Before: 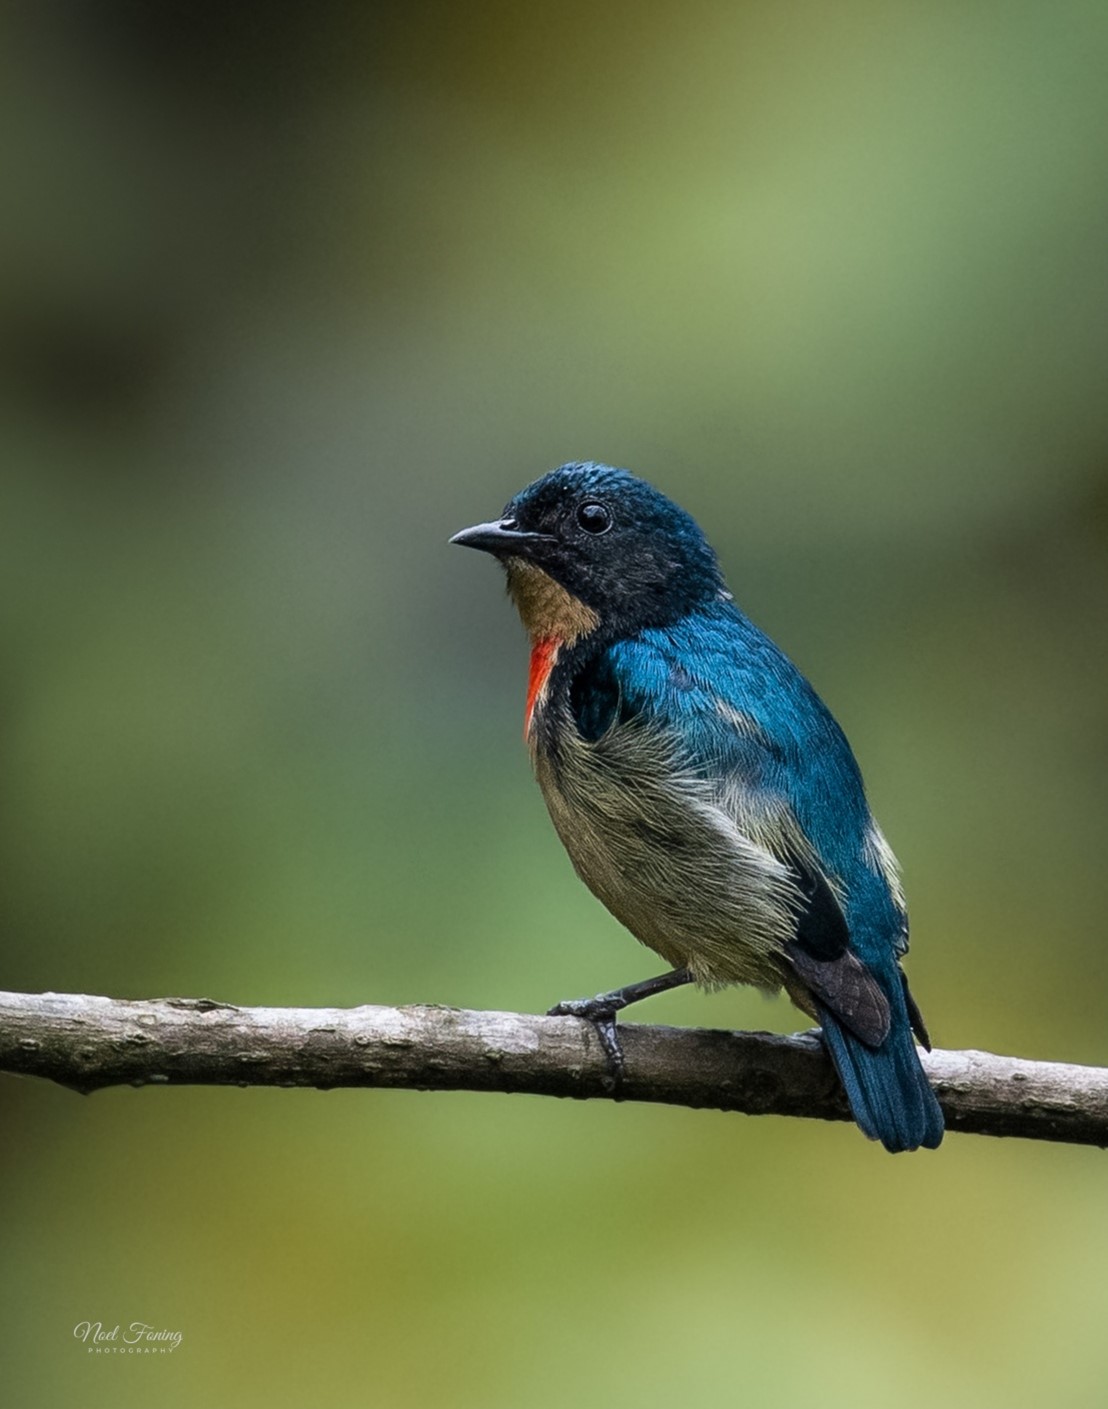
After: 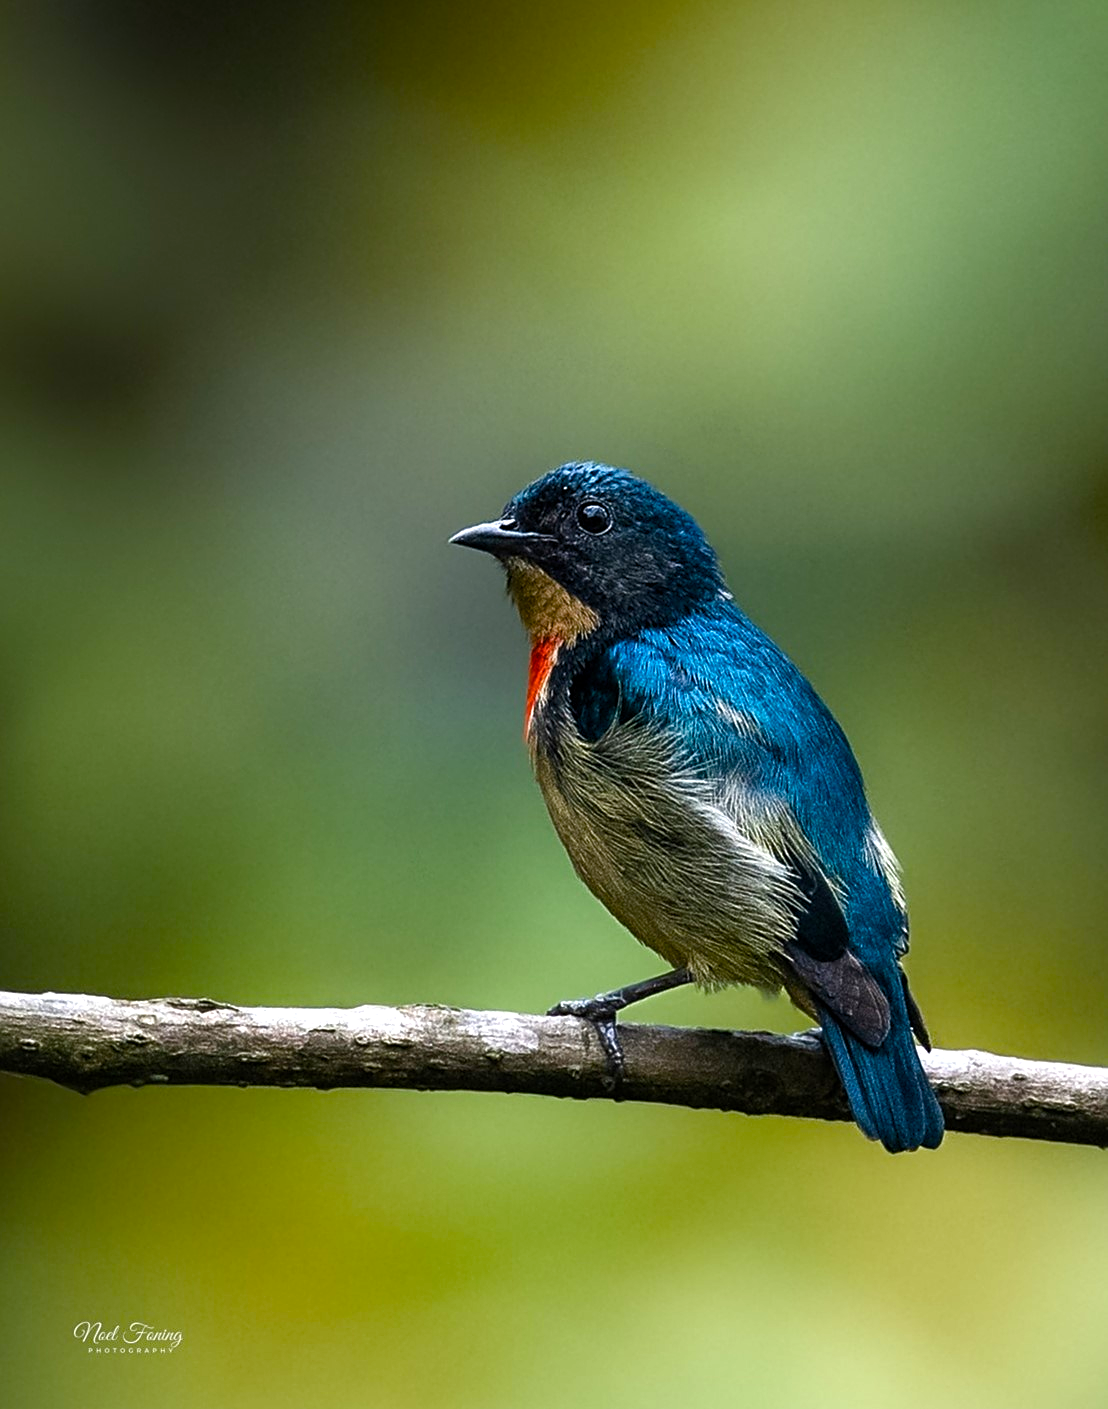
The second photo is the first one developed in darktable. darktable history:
white balance: emerald 1
color balance rgb: perceptual saturation grading › mid-tones 6.33%, perceptual saturation grading › shadows 72.44%, perceptual brilliance grading › highlights 11.59%, contrast 5.05%
sharpen: on, module defaults
